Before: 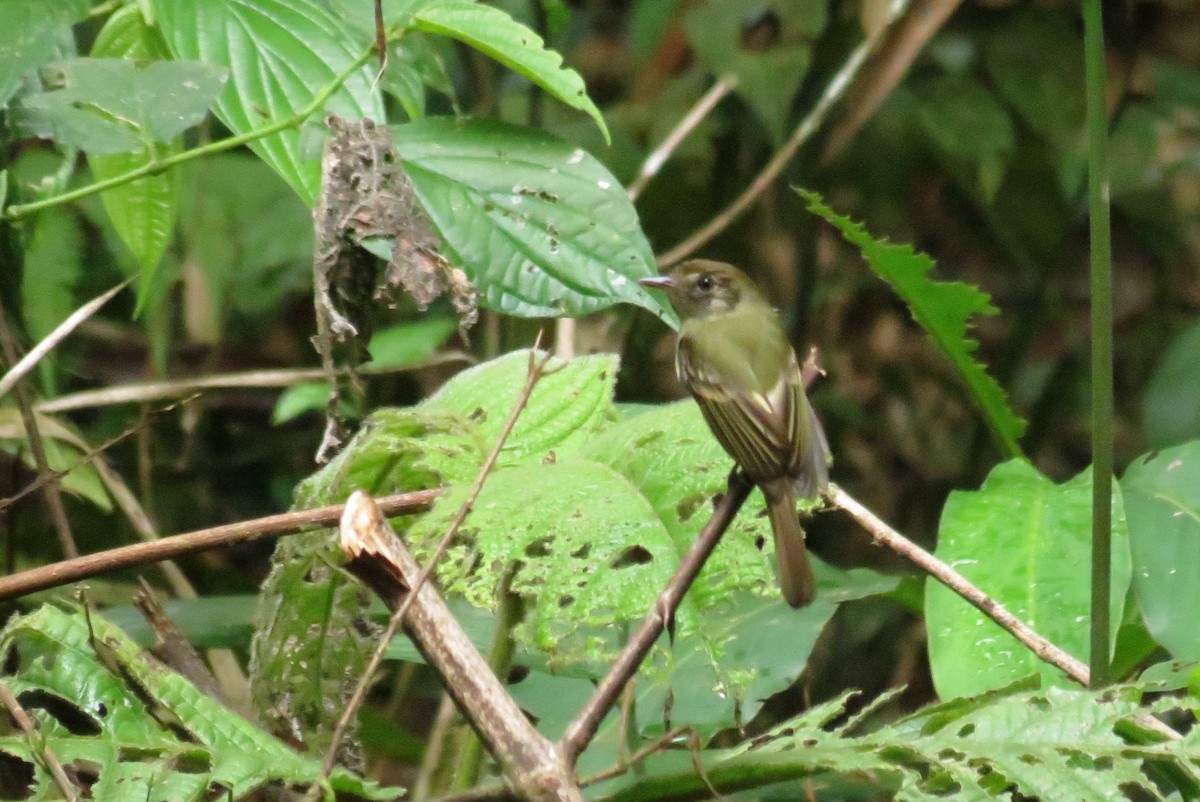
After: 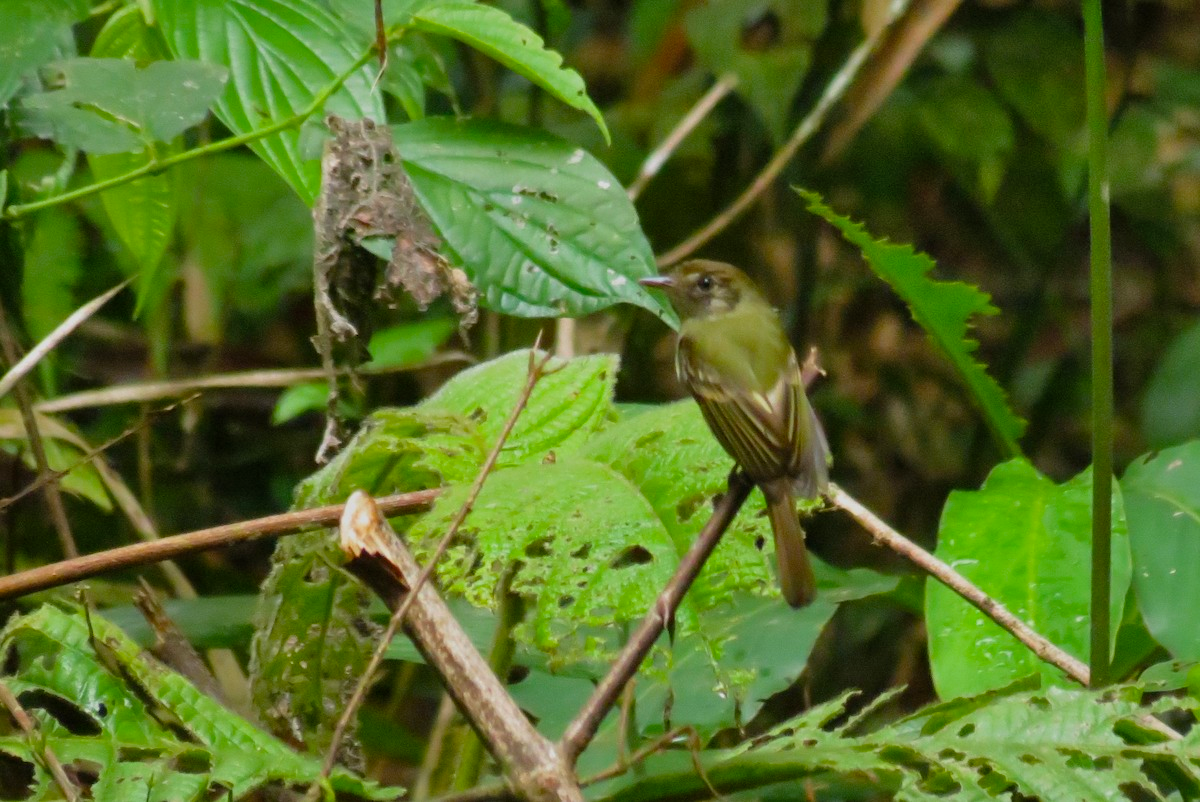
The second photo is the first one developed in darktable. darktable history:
shadows and highlights: shadows 43.71, white point adjustment -1.46, soften with gaussian
exposure: exposure -0.462 EV, compensate highlight preservation false
color balance rgb: perceptual saturation grading › global saturation 30%, global vibrance 20%
